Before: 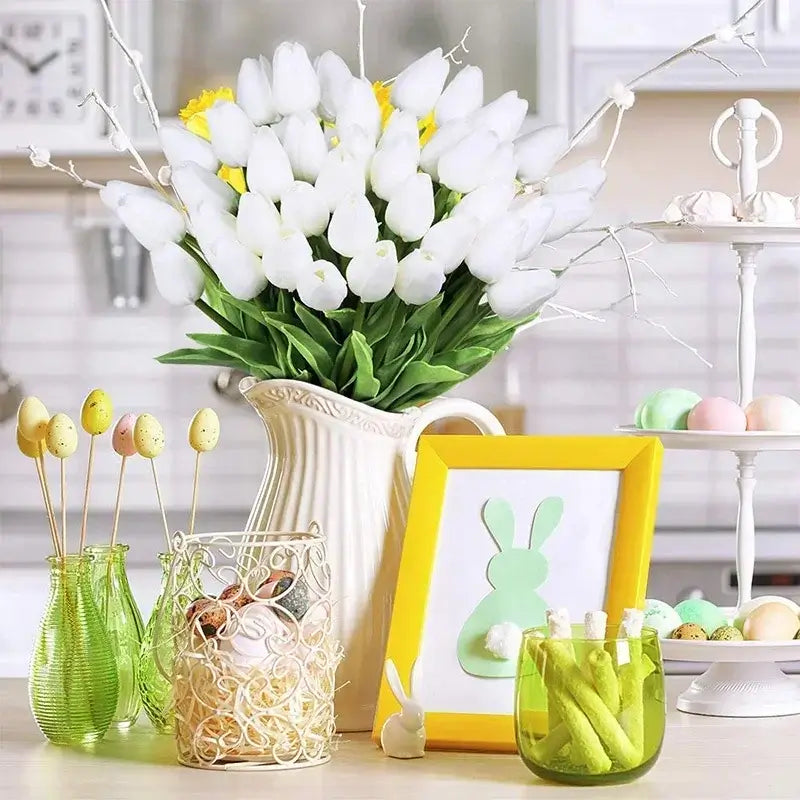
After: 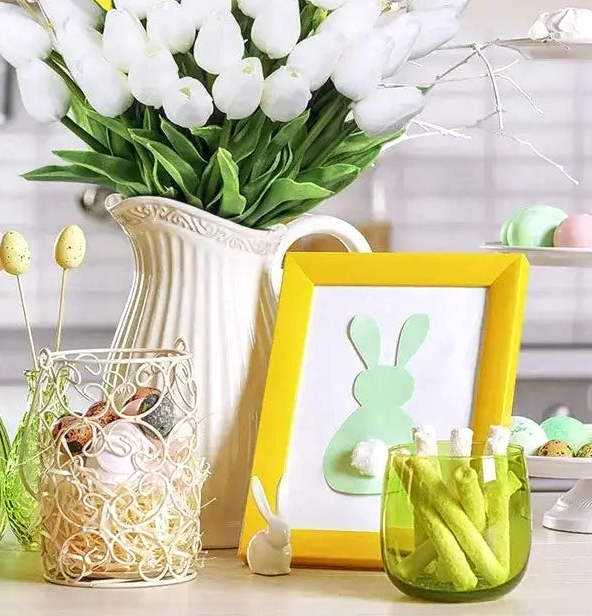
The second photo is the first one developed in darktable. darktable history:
crop: left 16.84%, top 22.903%, right 9.037%
local contrast: on, module defaults
